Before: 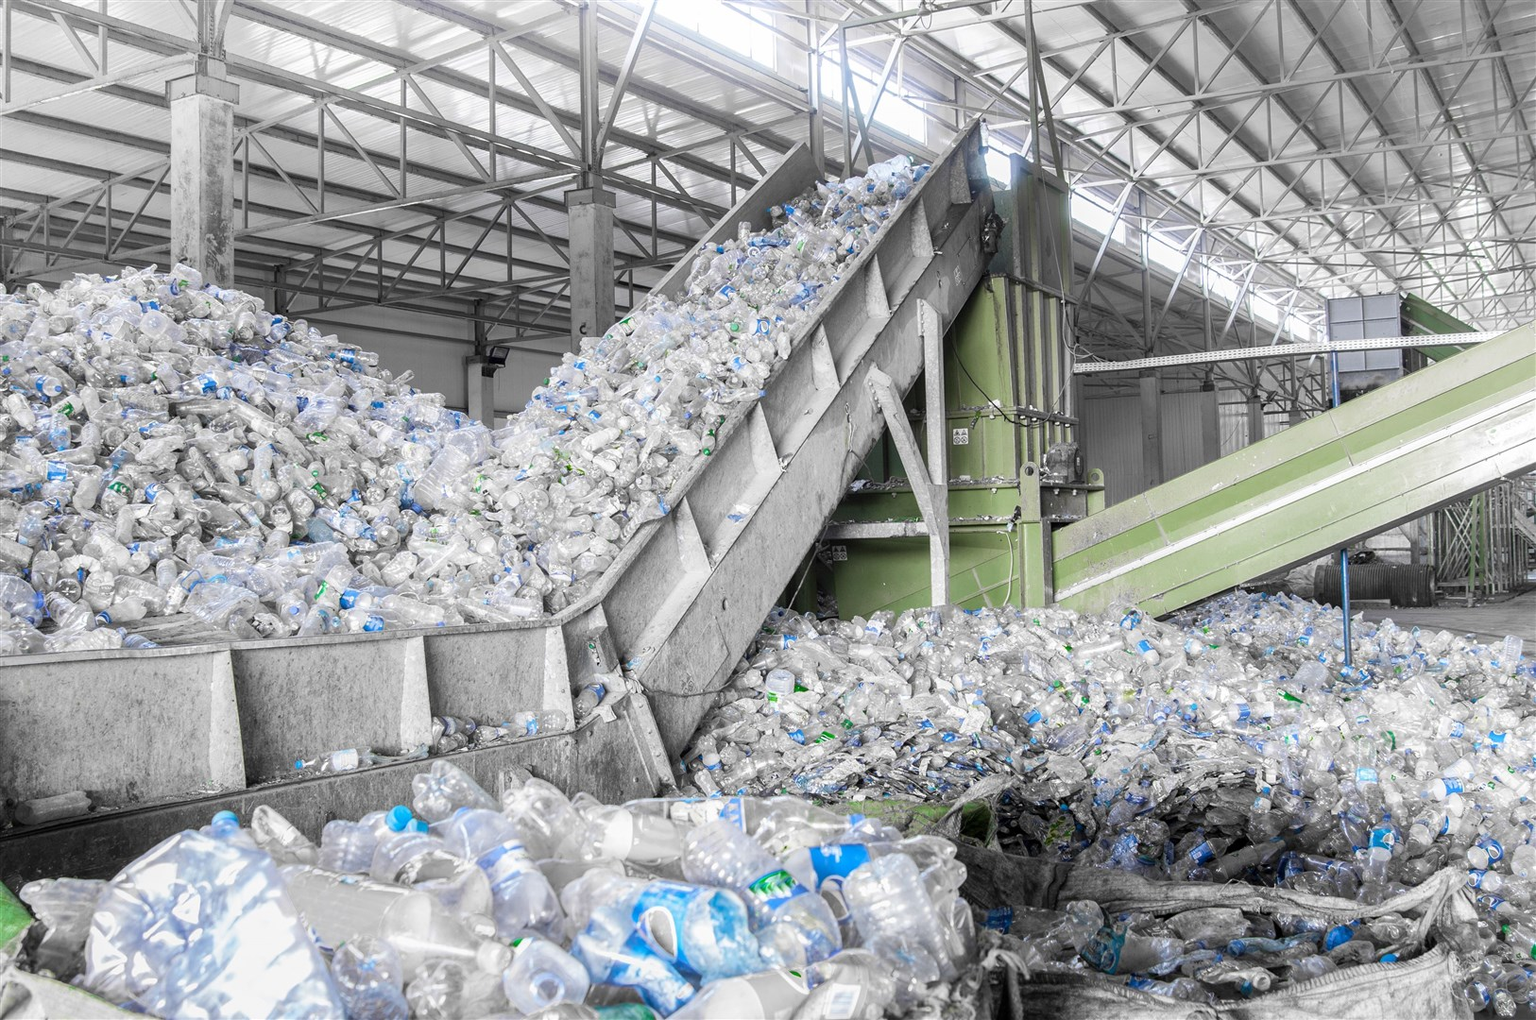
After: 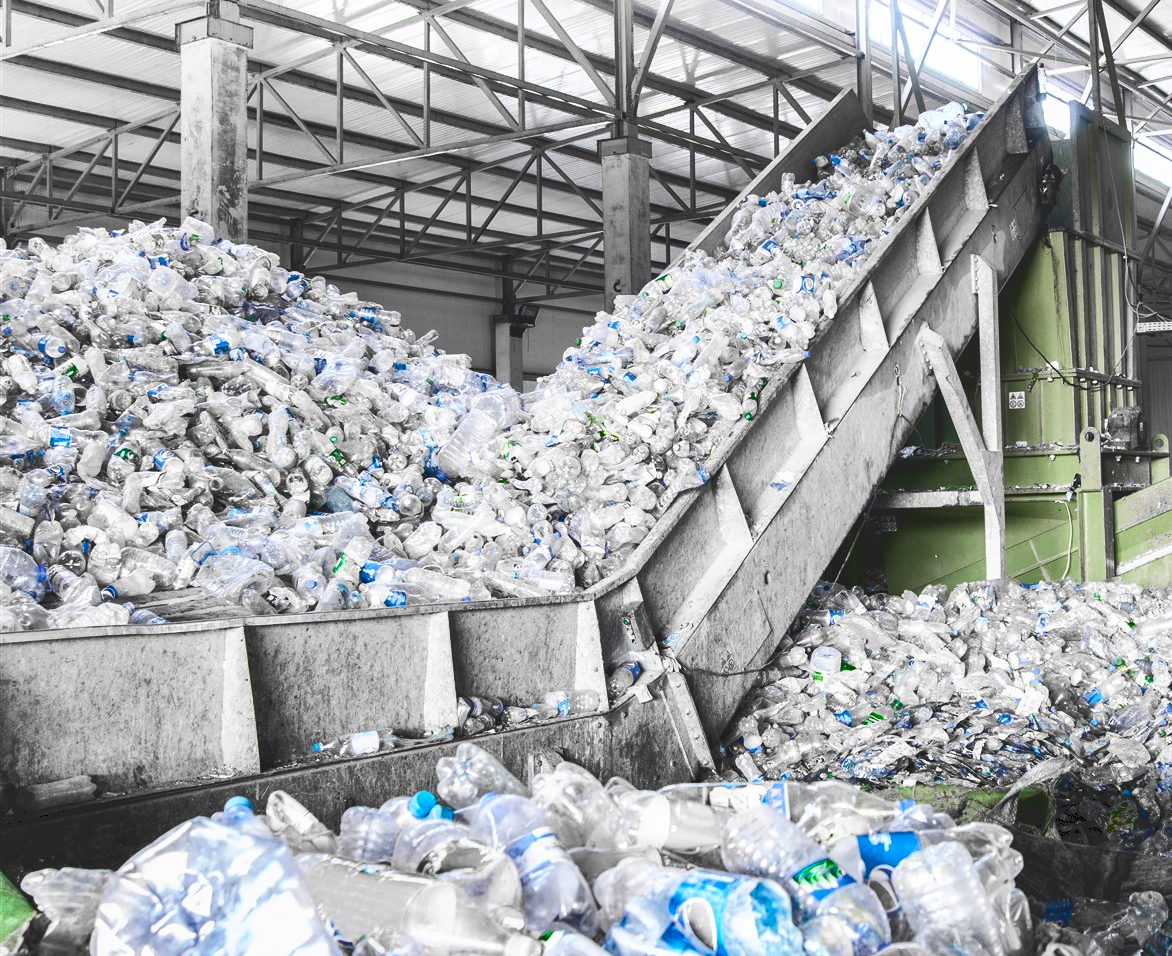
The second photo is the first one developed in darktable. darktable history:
crop: top 5.796%, right 27.908%, bottom 5.608%
tone curve: curves: ch0 [(0, 0) (0.003, 0.147) (0.011, 0.147) (0.025, 0.147) (0.044, 0.147) (0.069, 0.147) (0.1, 0.15) (0.136, 0.158) (0.177, 0.174) (0.224, 0.198) (0.277, 0.241) (0.335, 0.292) (0.399, 0.361) (0.468, 0.452) (0.543, 0.568) (0.623, 0.679) (0.709, 0.793) (0.801, 0.886) (0.898, 0.966) (1, 1)], color space Lab, independent channels, preserve colors none
shadows and highlights: highlights color adjustment 89.29%, soften with gaussian
